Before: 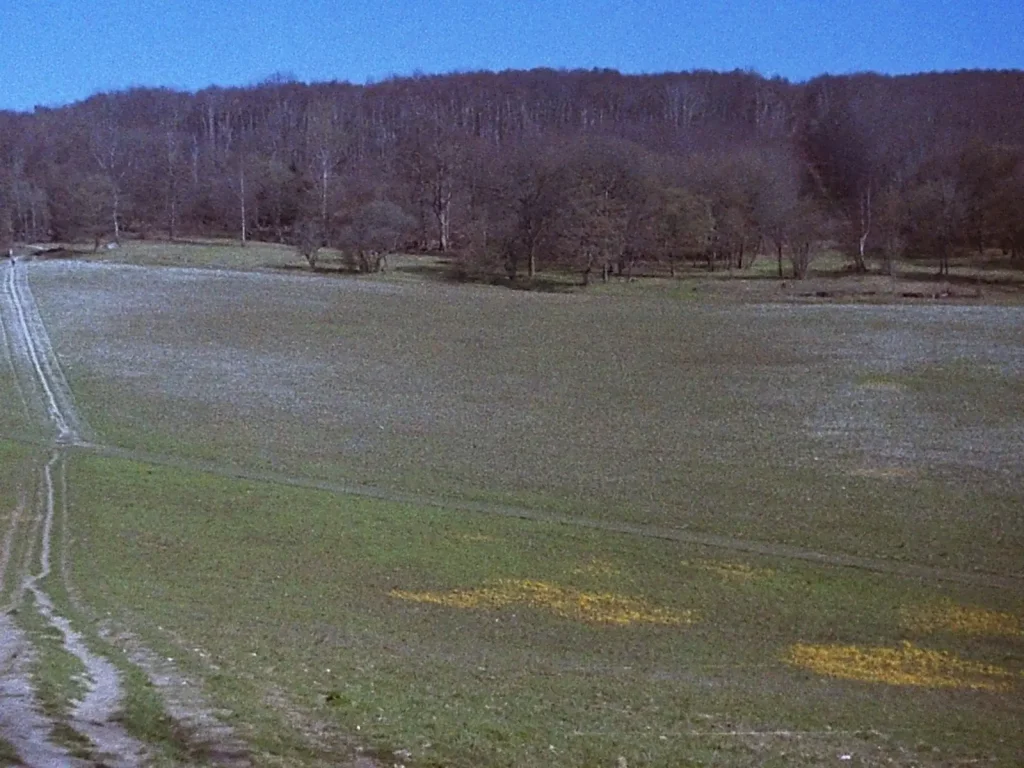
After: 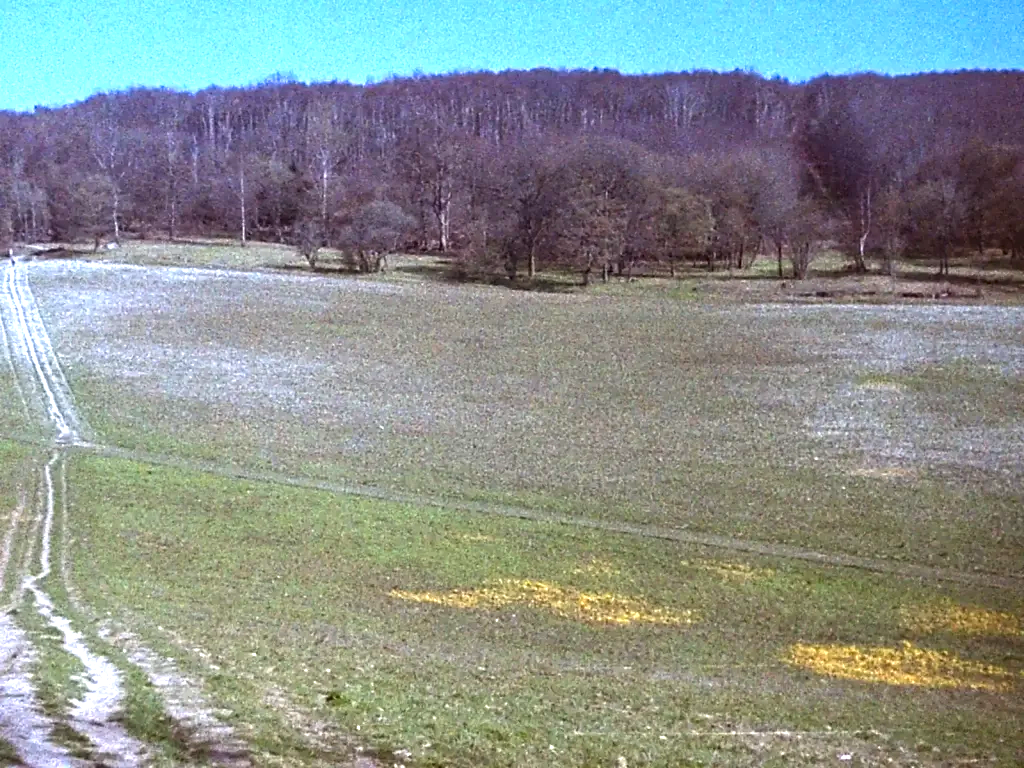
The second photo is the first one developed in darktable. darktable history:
local contrast: on, module defaults
contrast brightness saturation: contrast 0.07, brightness -0.13, saturation 0.06
exposure: black level correction 0, exposure 1.5 EV, compensate highlight preservation false
